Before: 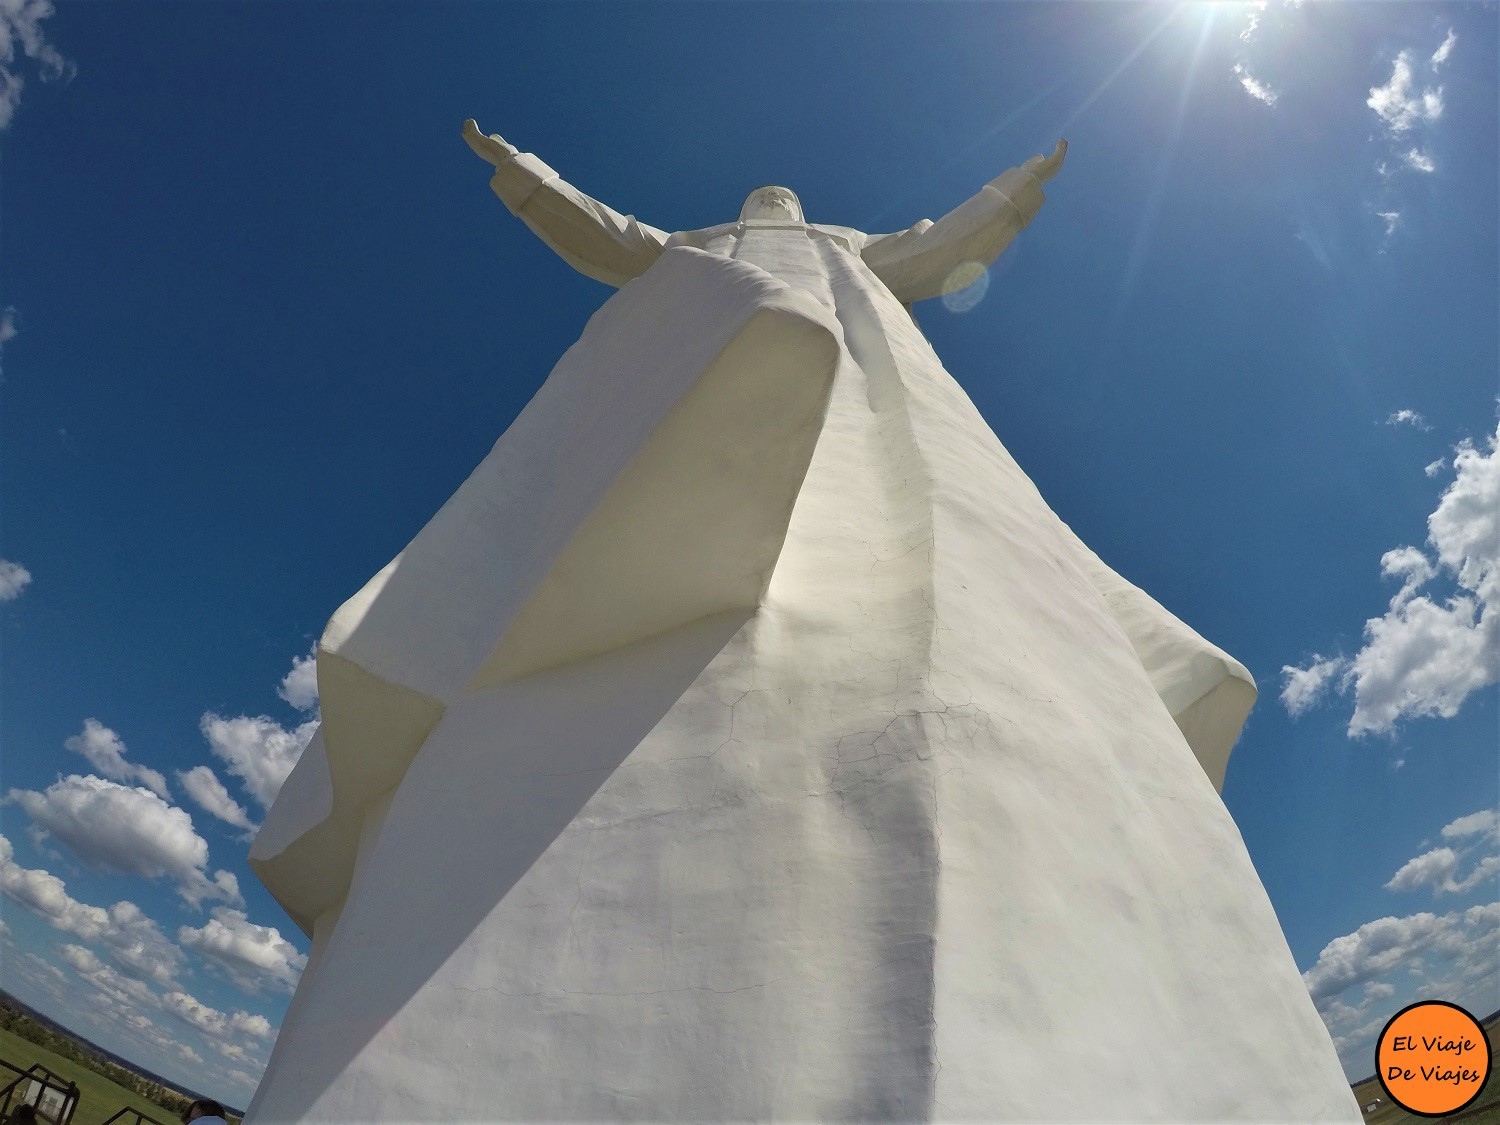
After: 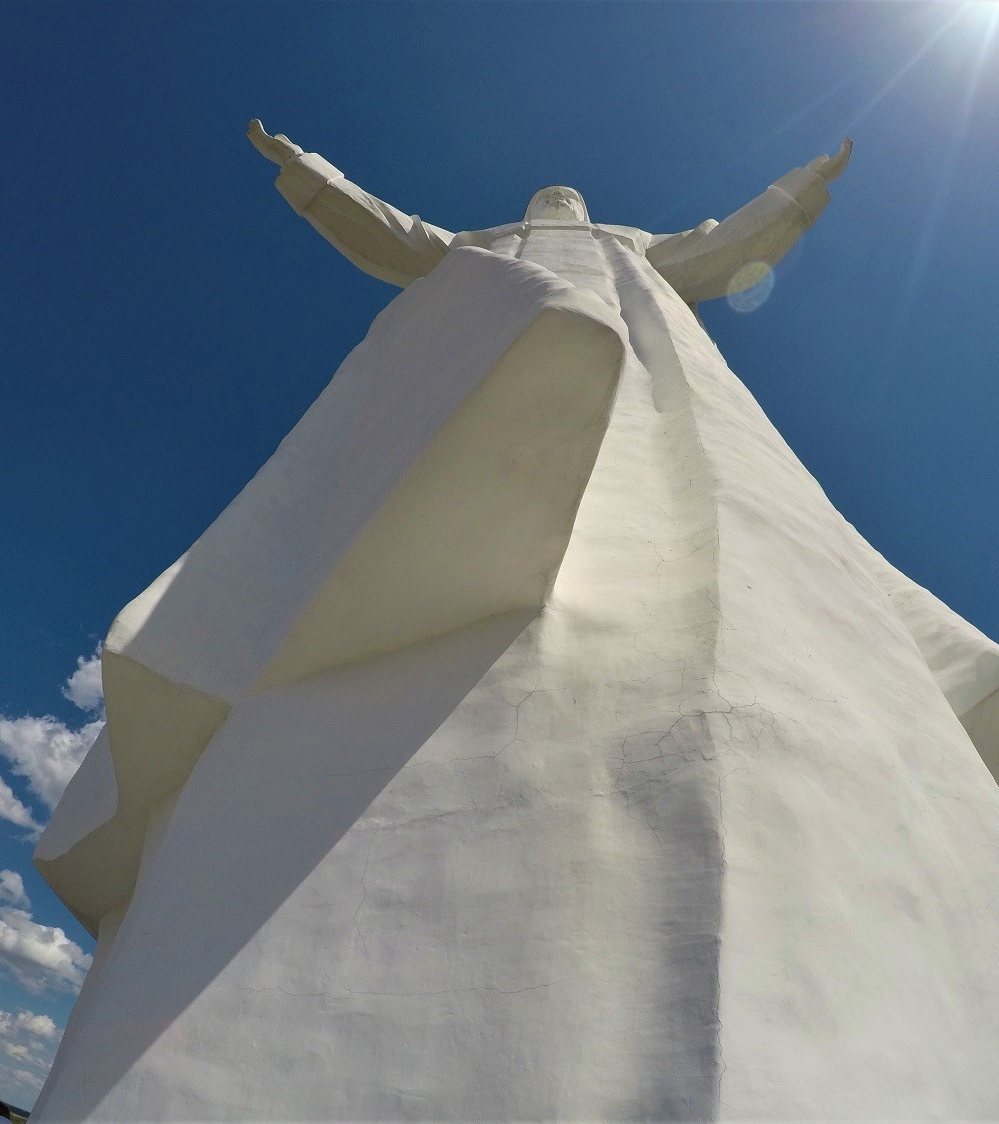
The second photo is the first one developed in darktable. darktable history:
exposure: exposure -0.001 EV, compensate highlight preservation false
crop and rotate: left 14.461%, right 18.876%
